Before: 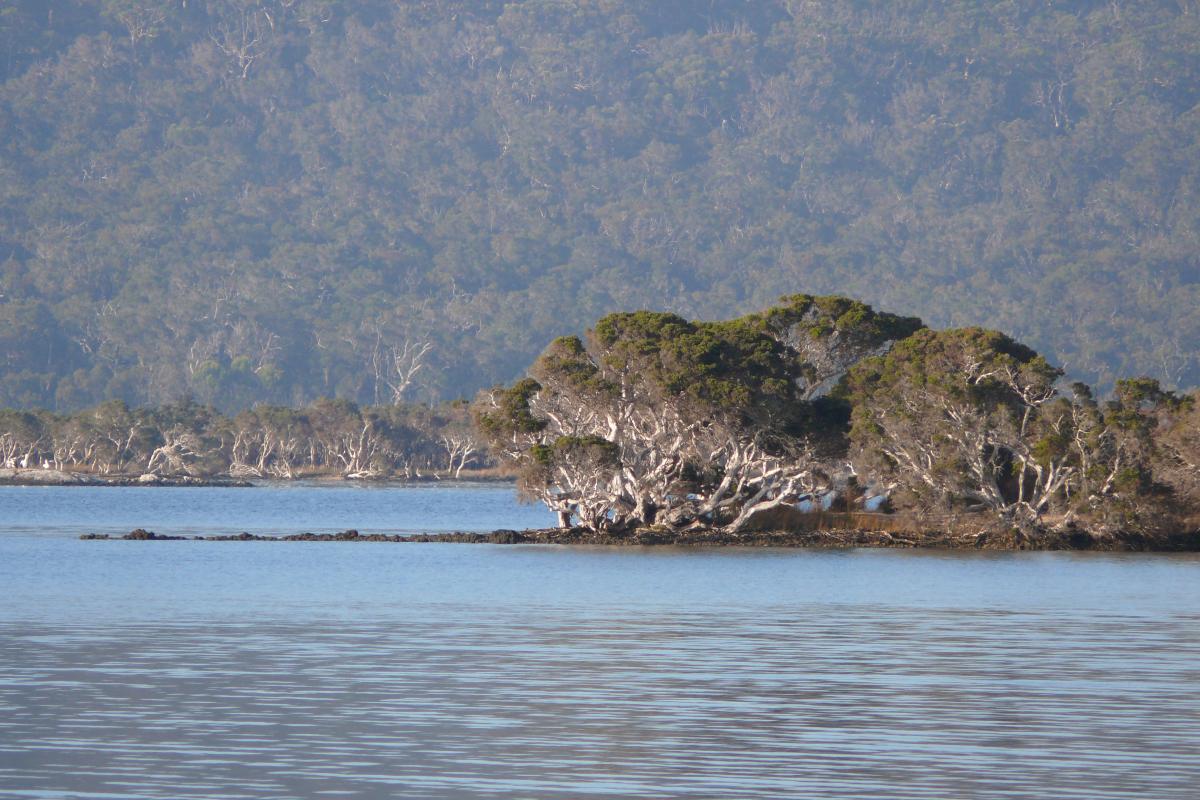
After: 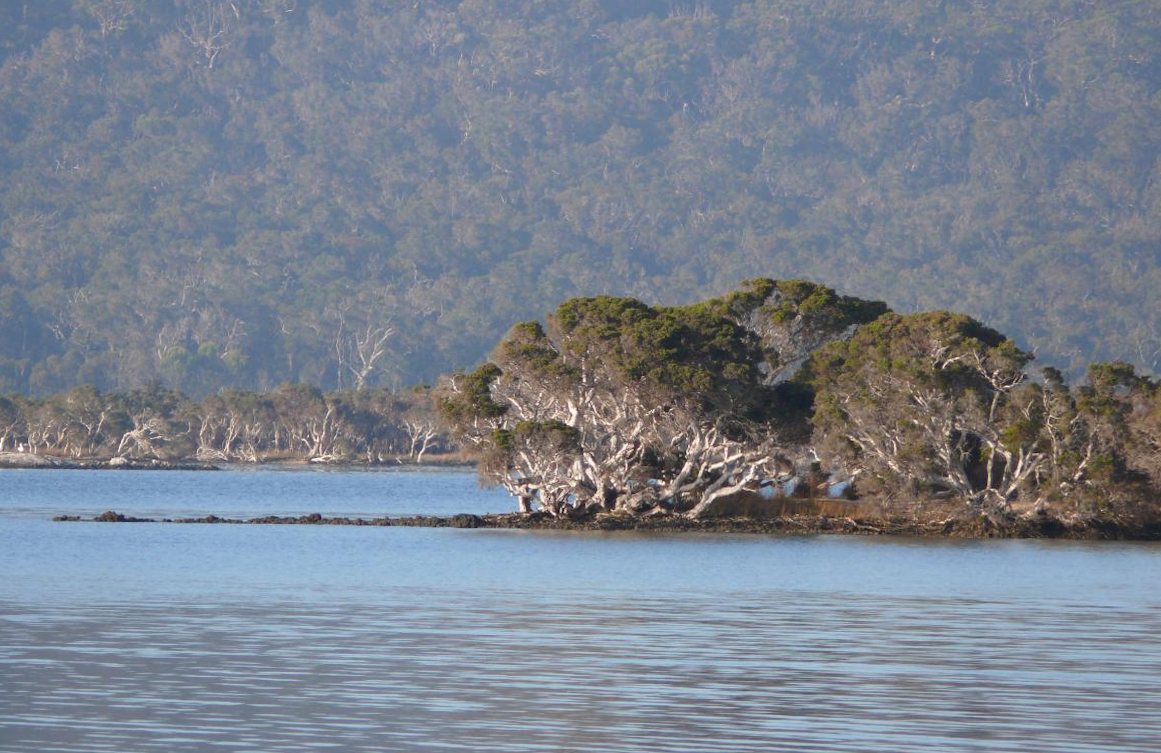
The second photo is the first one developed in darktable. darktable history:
crop: left 1.964%, top 3.251%, right 1.122%, bottom 4.933%
rotate and perspective: lens shift (horizontal) -0.055, automatic cropping off
